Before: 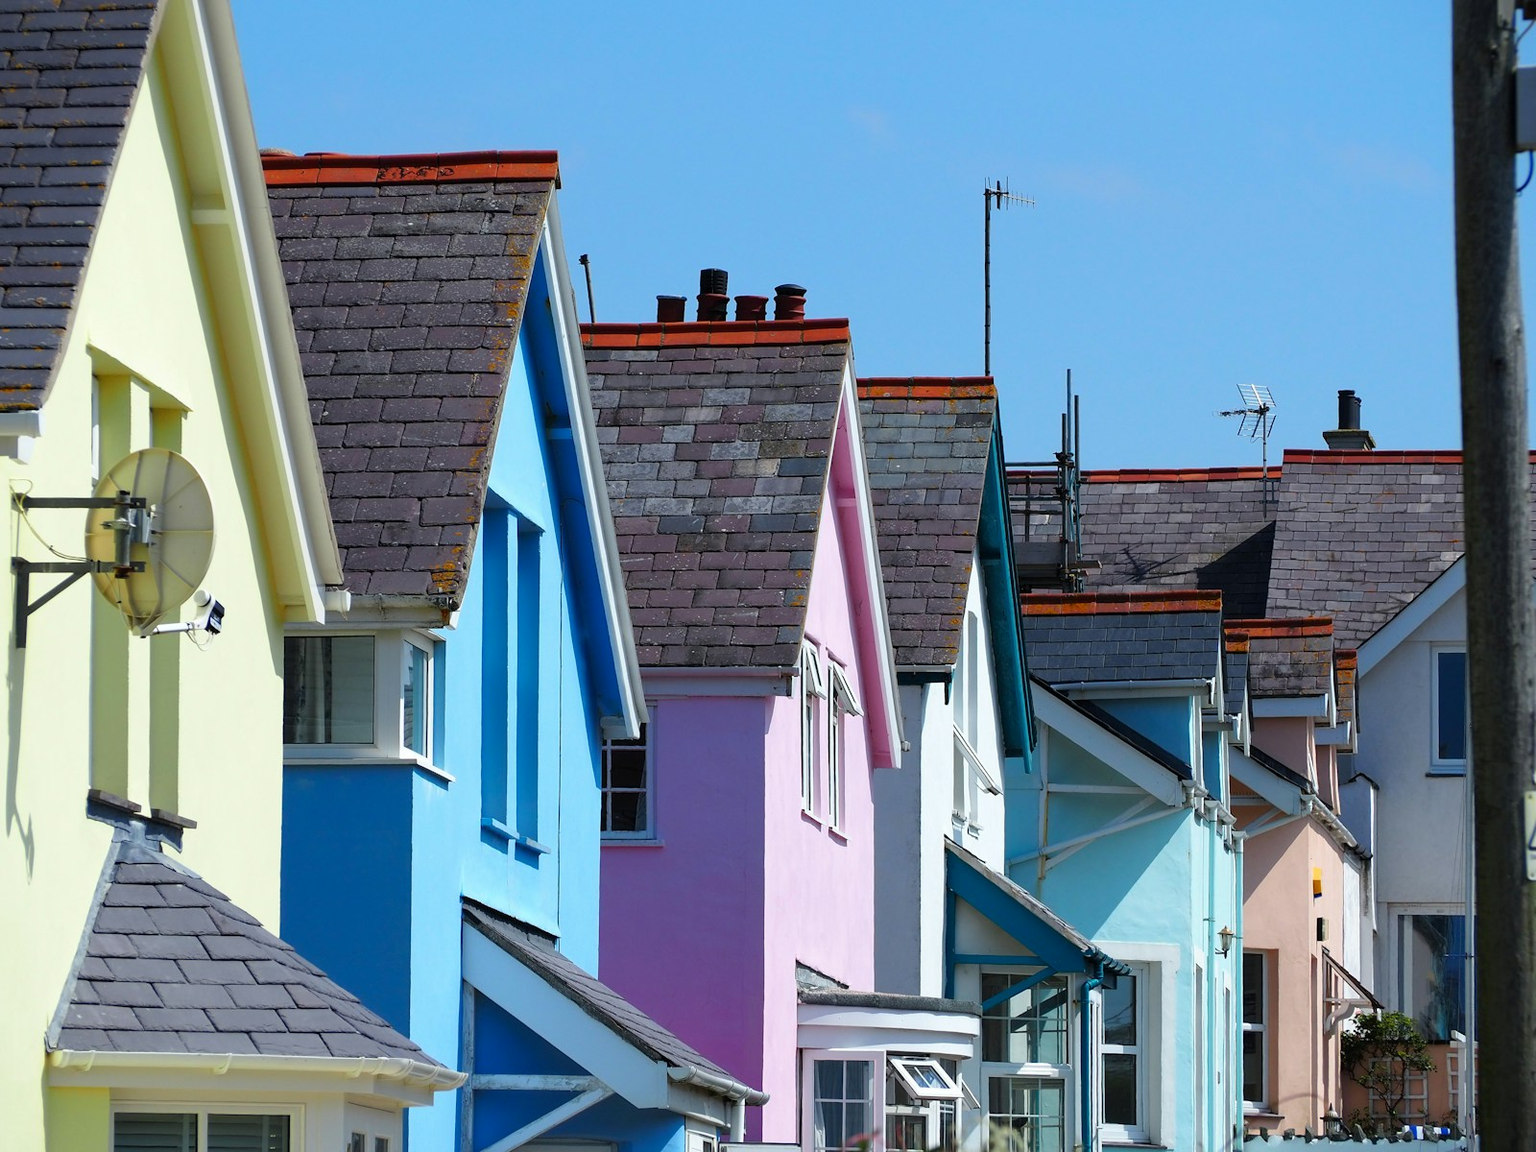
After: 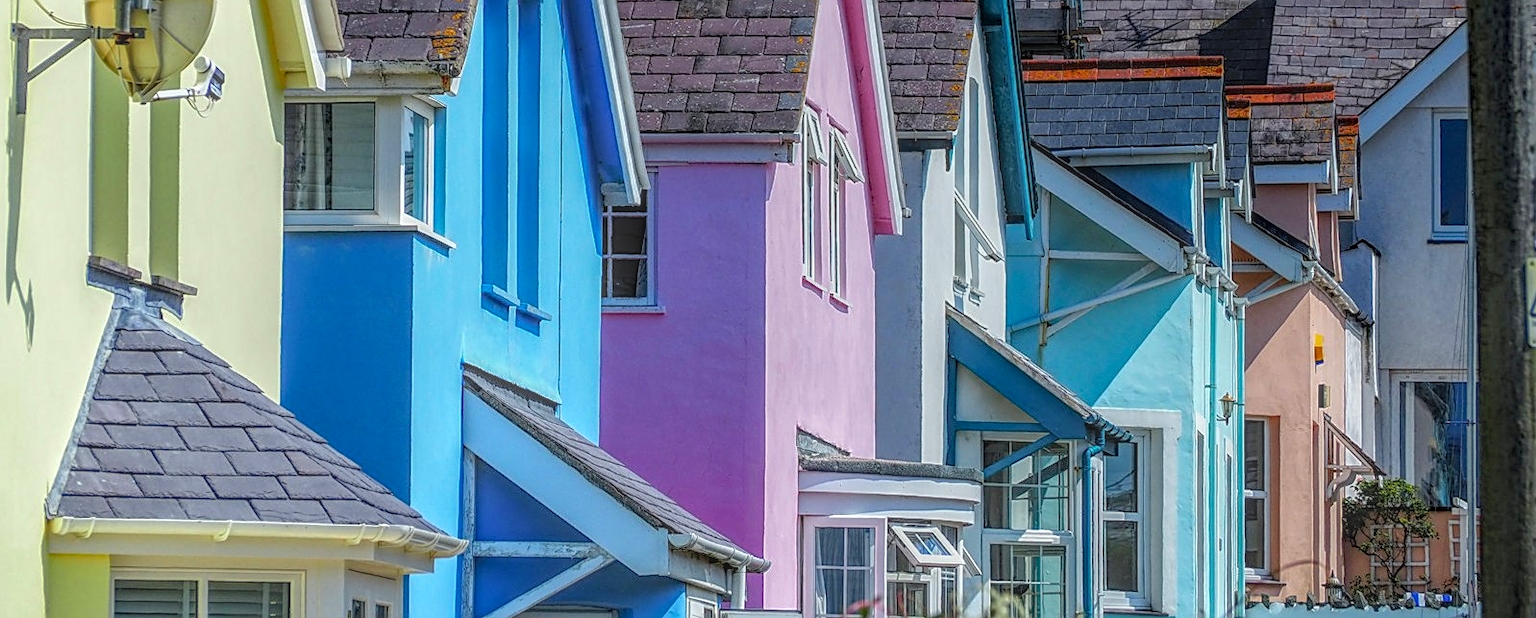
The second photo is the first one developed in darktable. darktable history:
haze removal: compatibility mode true
crop and rotate: top 46.399%, right 0.092%
sharpen: on, module defaults
local contrast: highlights 1%, shadows 7%, detail 201%, midtone range 0.248
contrast brightness saturation: contrast 0.025, brightness 0.055, saturation 0.122
